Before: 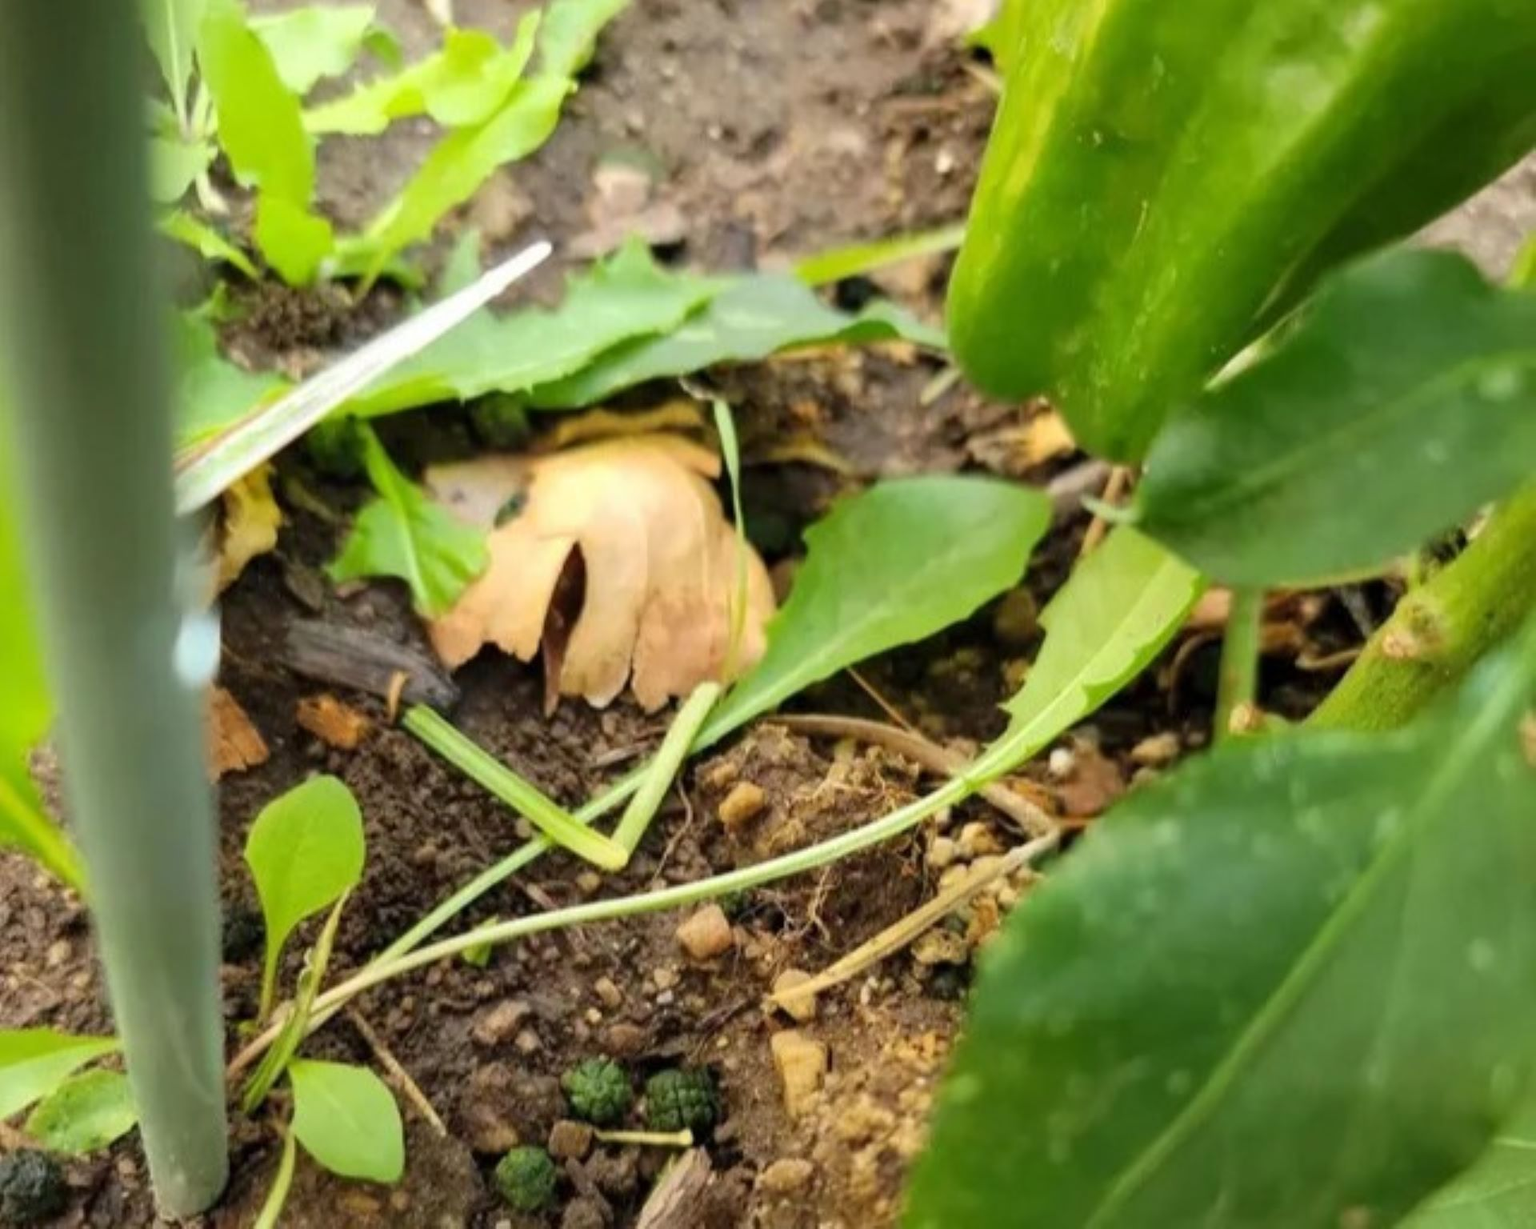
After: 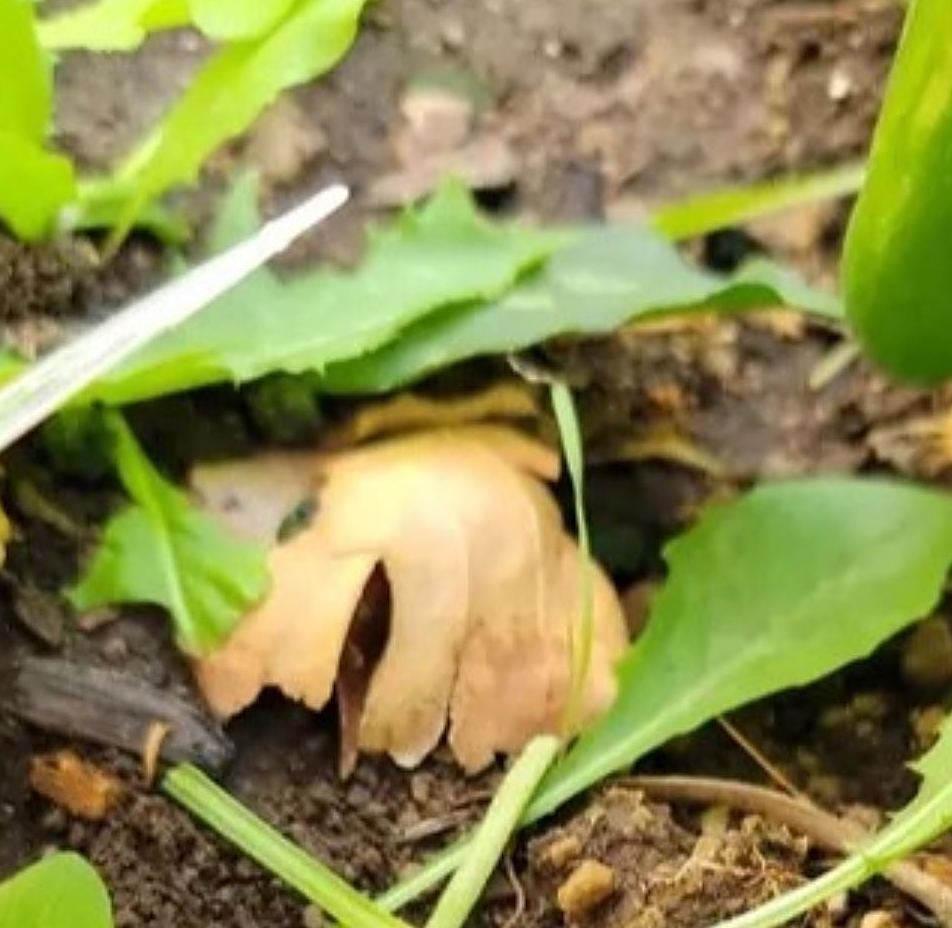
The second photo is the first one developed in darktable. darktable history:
sharpen: on, module defaults
crop: left 17.791%, top 7.666%, right 32.586%, bottom 31.898%
